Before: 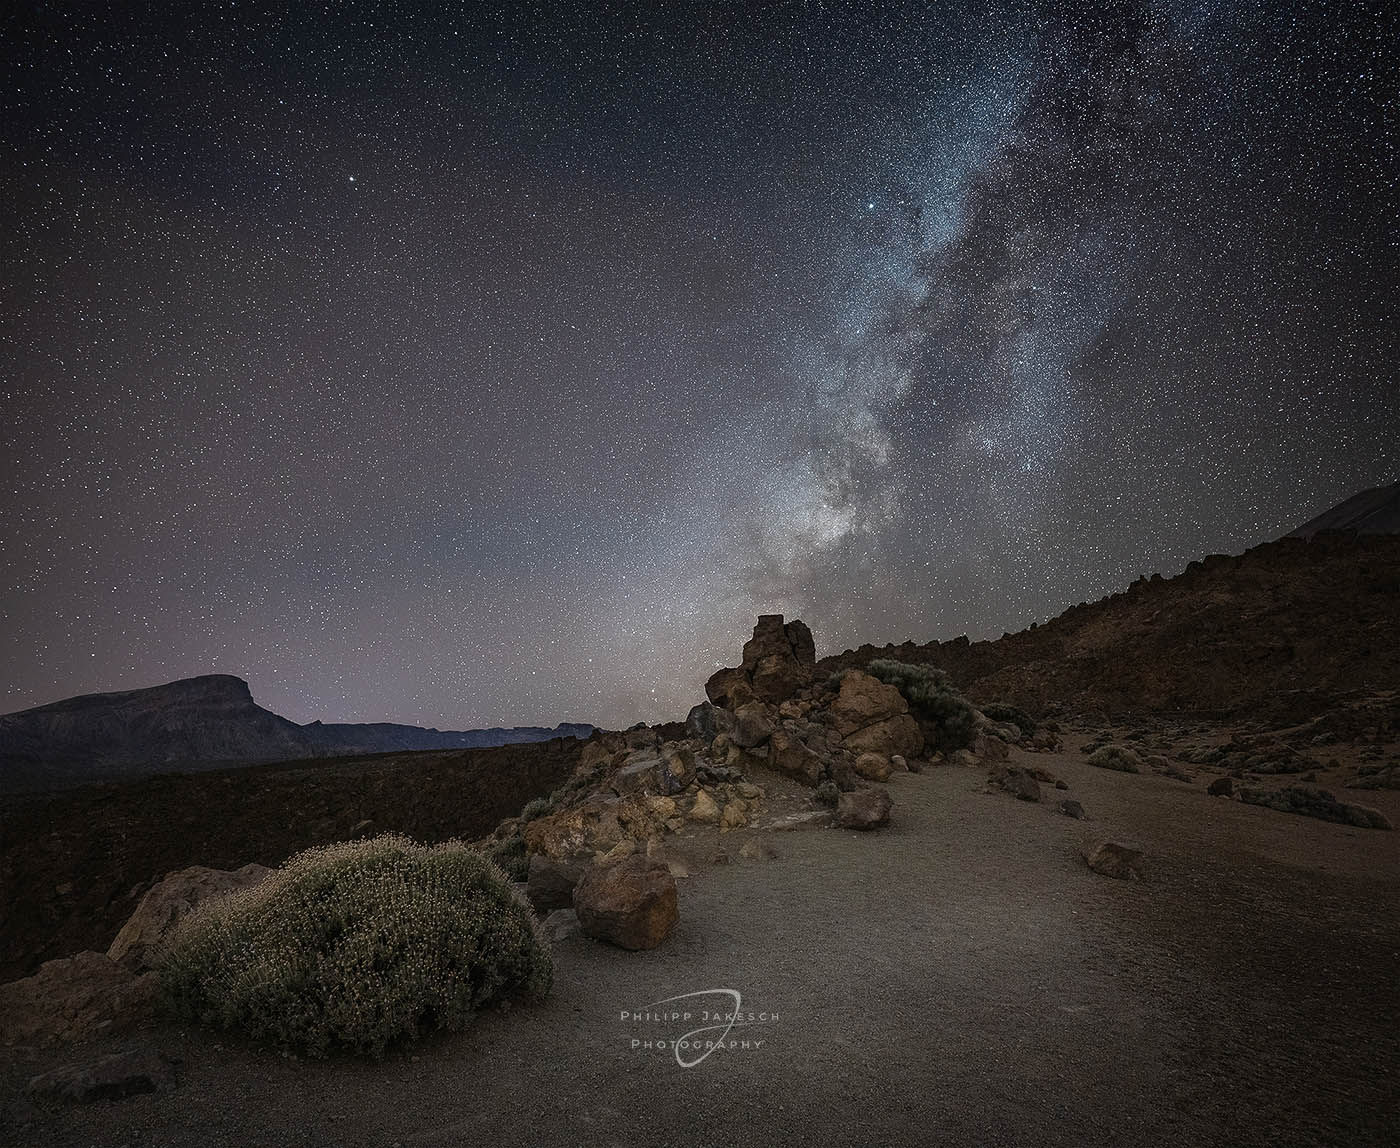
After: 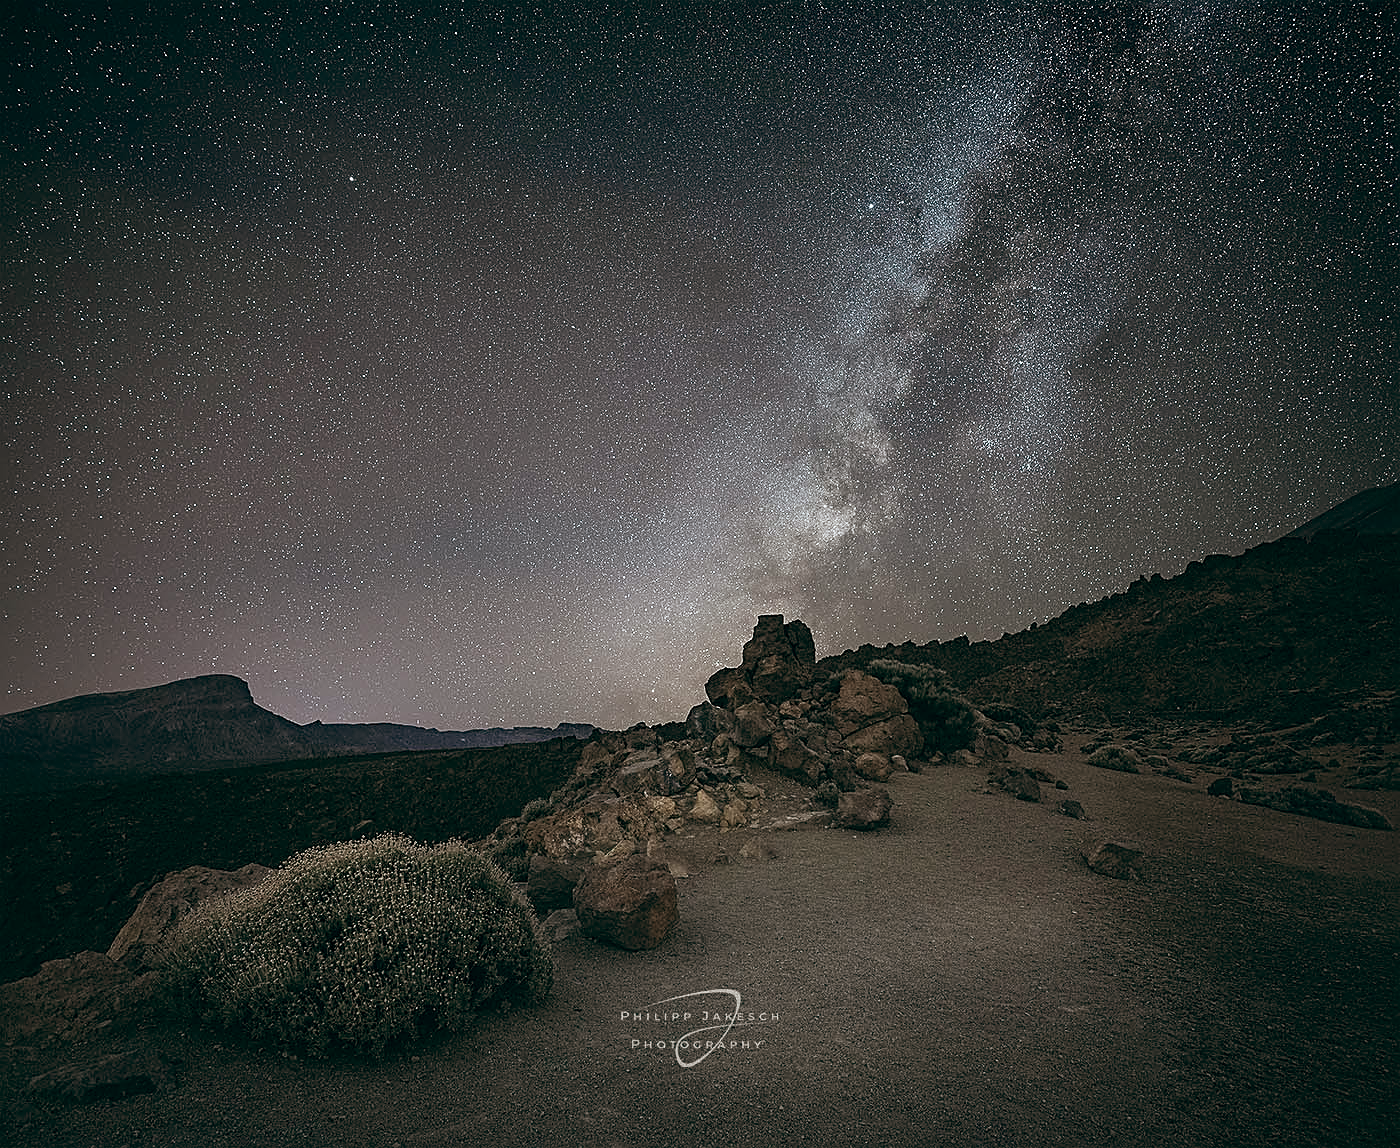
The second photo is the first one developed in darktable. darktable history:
color balance: lift [1, 0.994, 1.002, 1.006], gamma [0.957, 1.081, 1.016, 0.919], gain [0.97, 0.972, 1.01, 1.028], input saturation 91.06%, output saturation 79.8%
base curve: curves: ch0 [(0, 0) (0.666, 0.806) (1, 1)]
sharpen: on, module defaults
